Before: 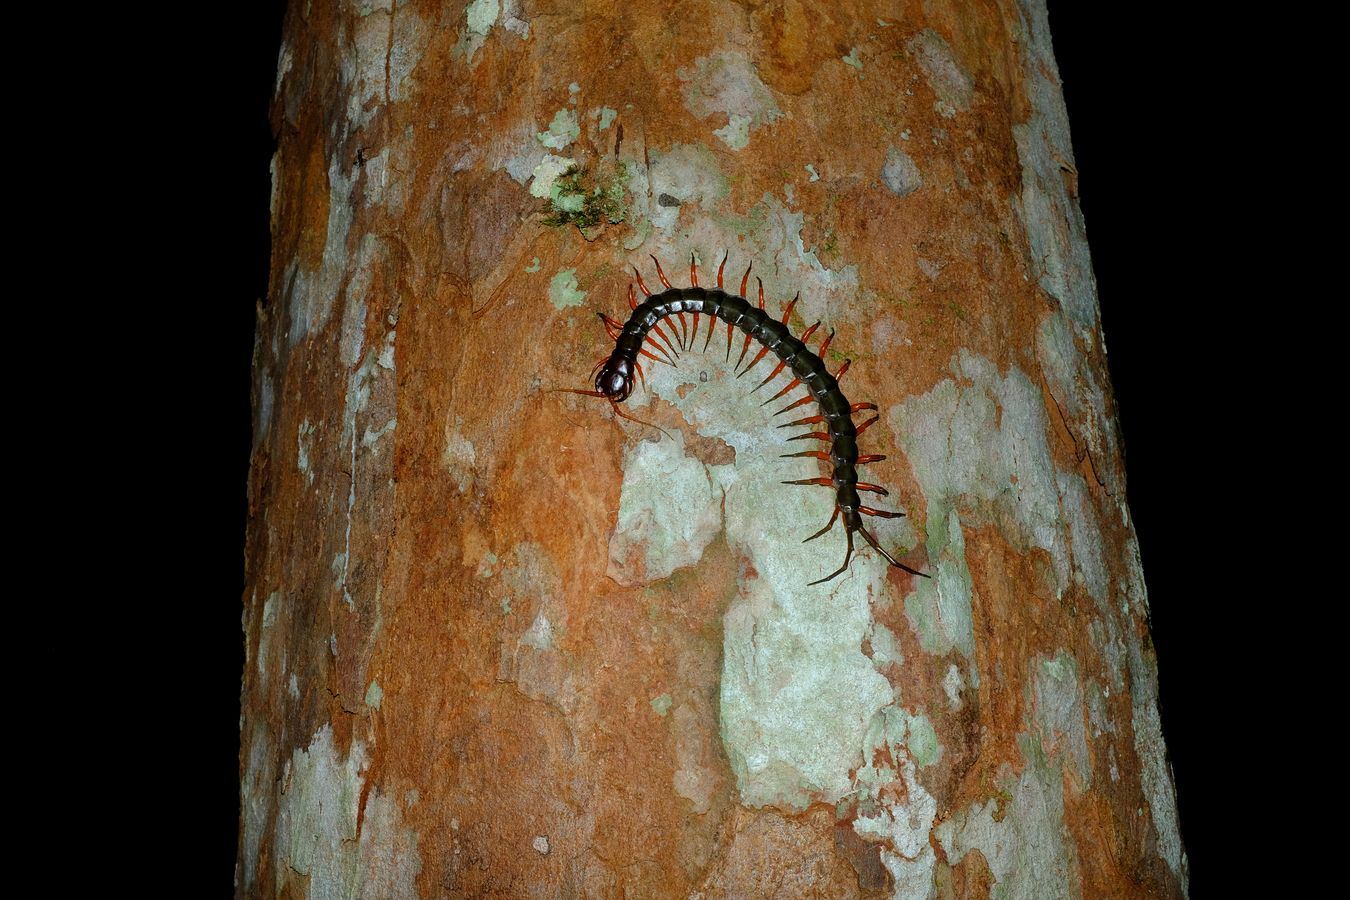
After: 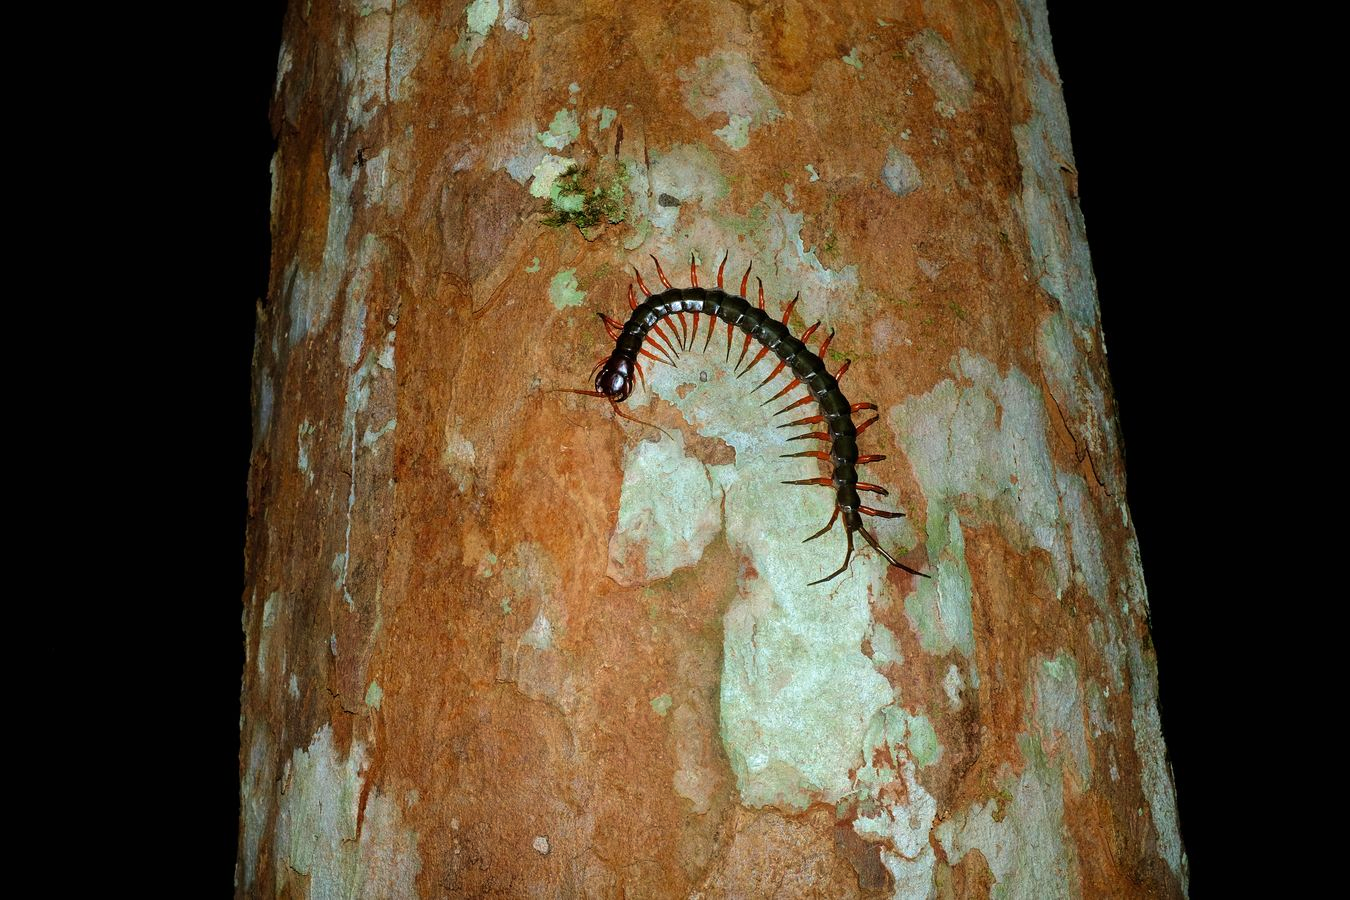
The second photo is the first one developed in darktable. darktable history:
exposure: black level correction 0, exposure 0.2 EV, compensate highlight preservation false
velvia: on, module defaults
